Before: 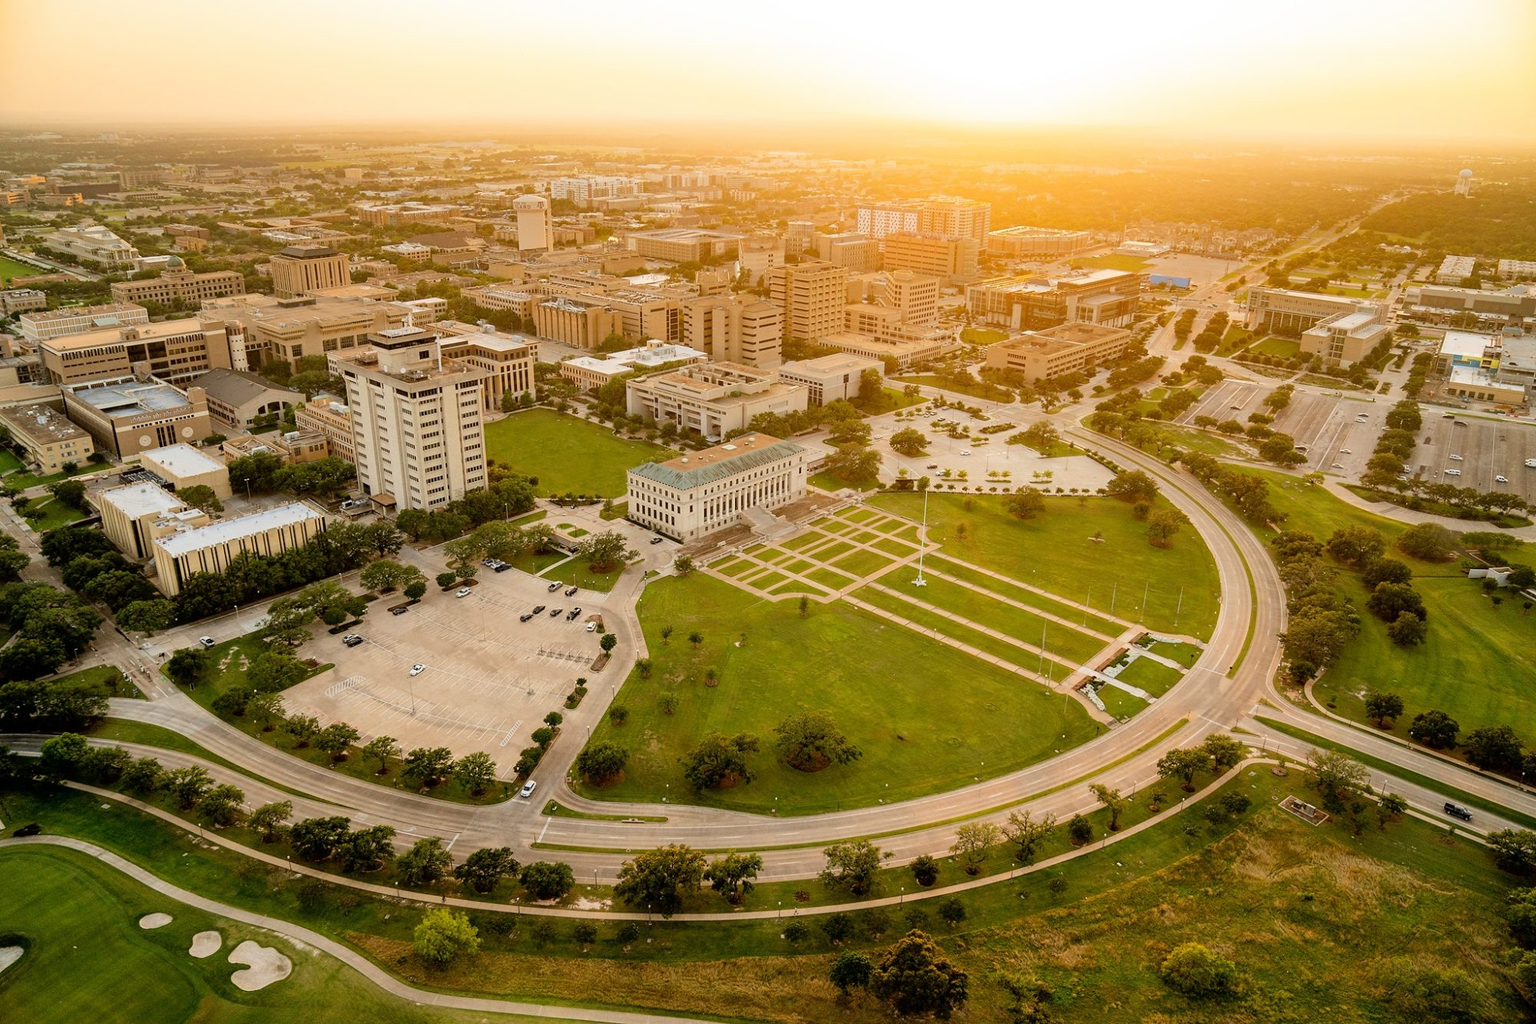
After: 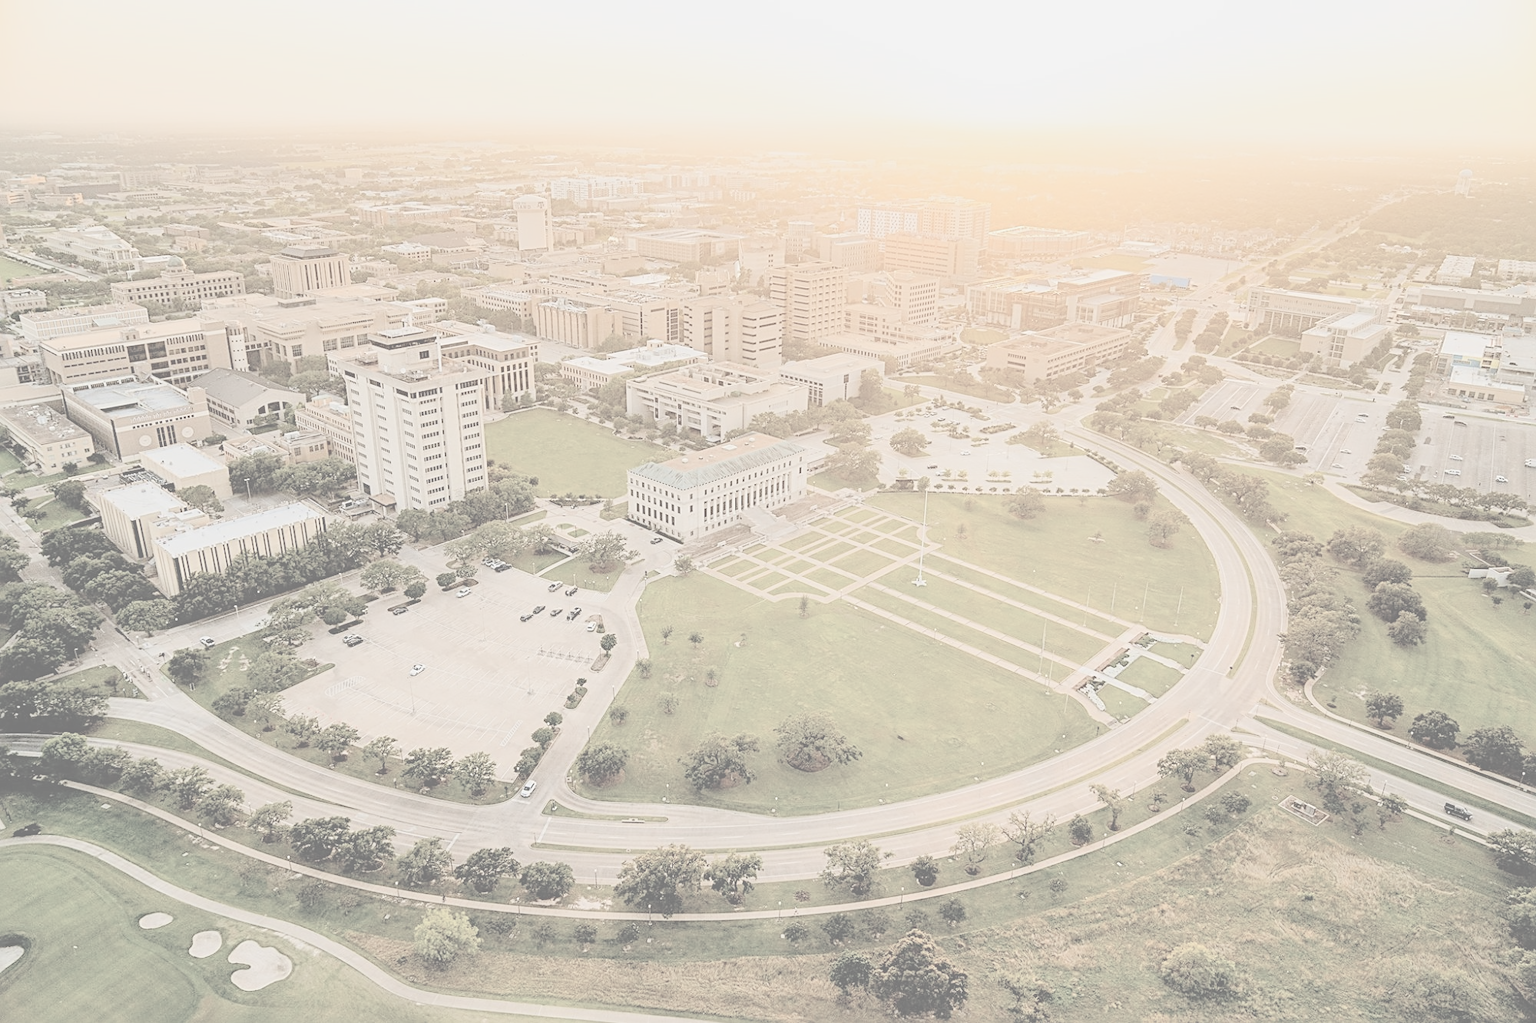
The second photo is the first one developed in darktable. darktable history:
contrast brightness saturation: contrast -0.32, brightness 0.75, saturation -0.78
sharpen: radius 2.543, amount 0.636
tone curve: curves: ch0 [(0, 0.032) (0.181, 0.156) (0.751, 0.829) (1, 1)], color space Lab, linked channels, preserve colors none
